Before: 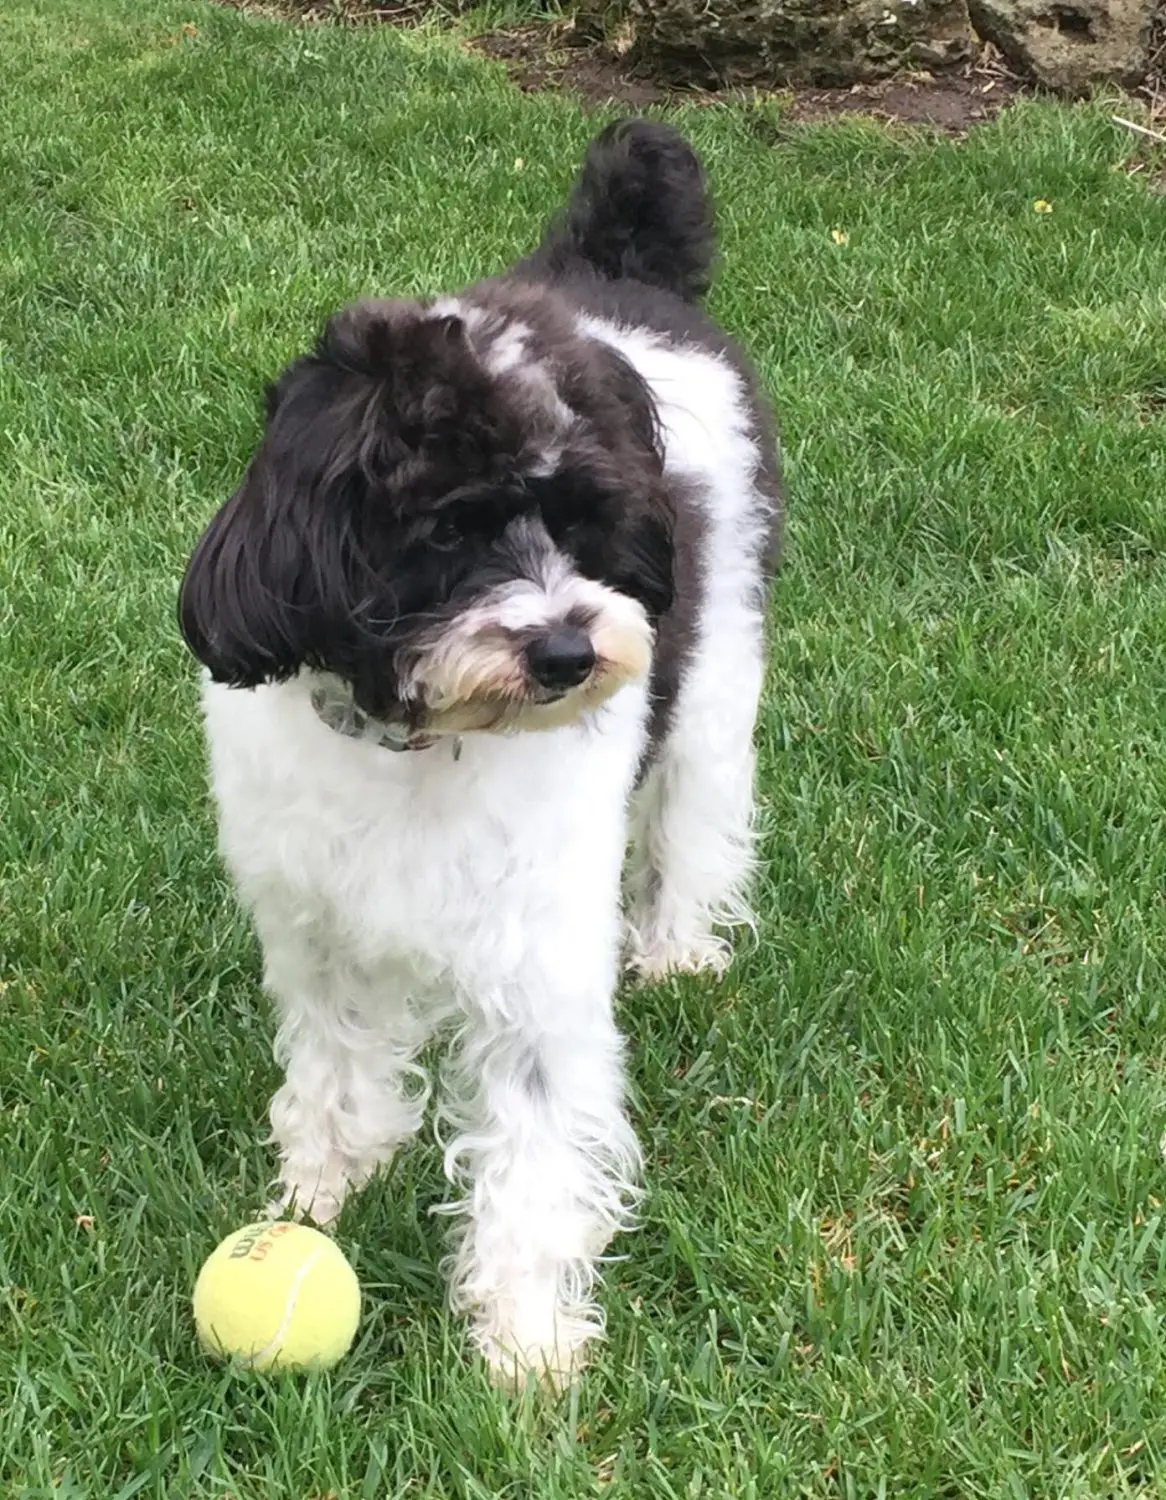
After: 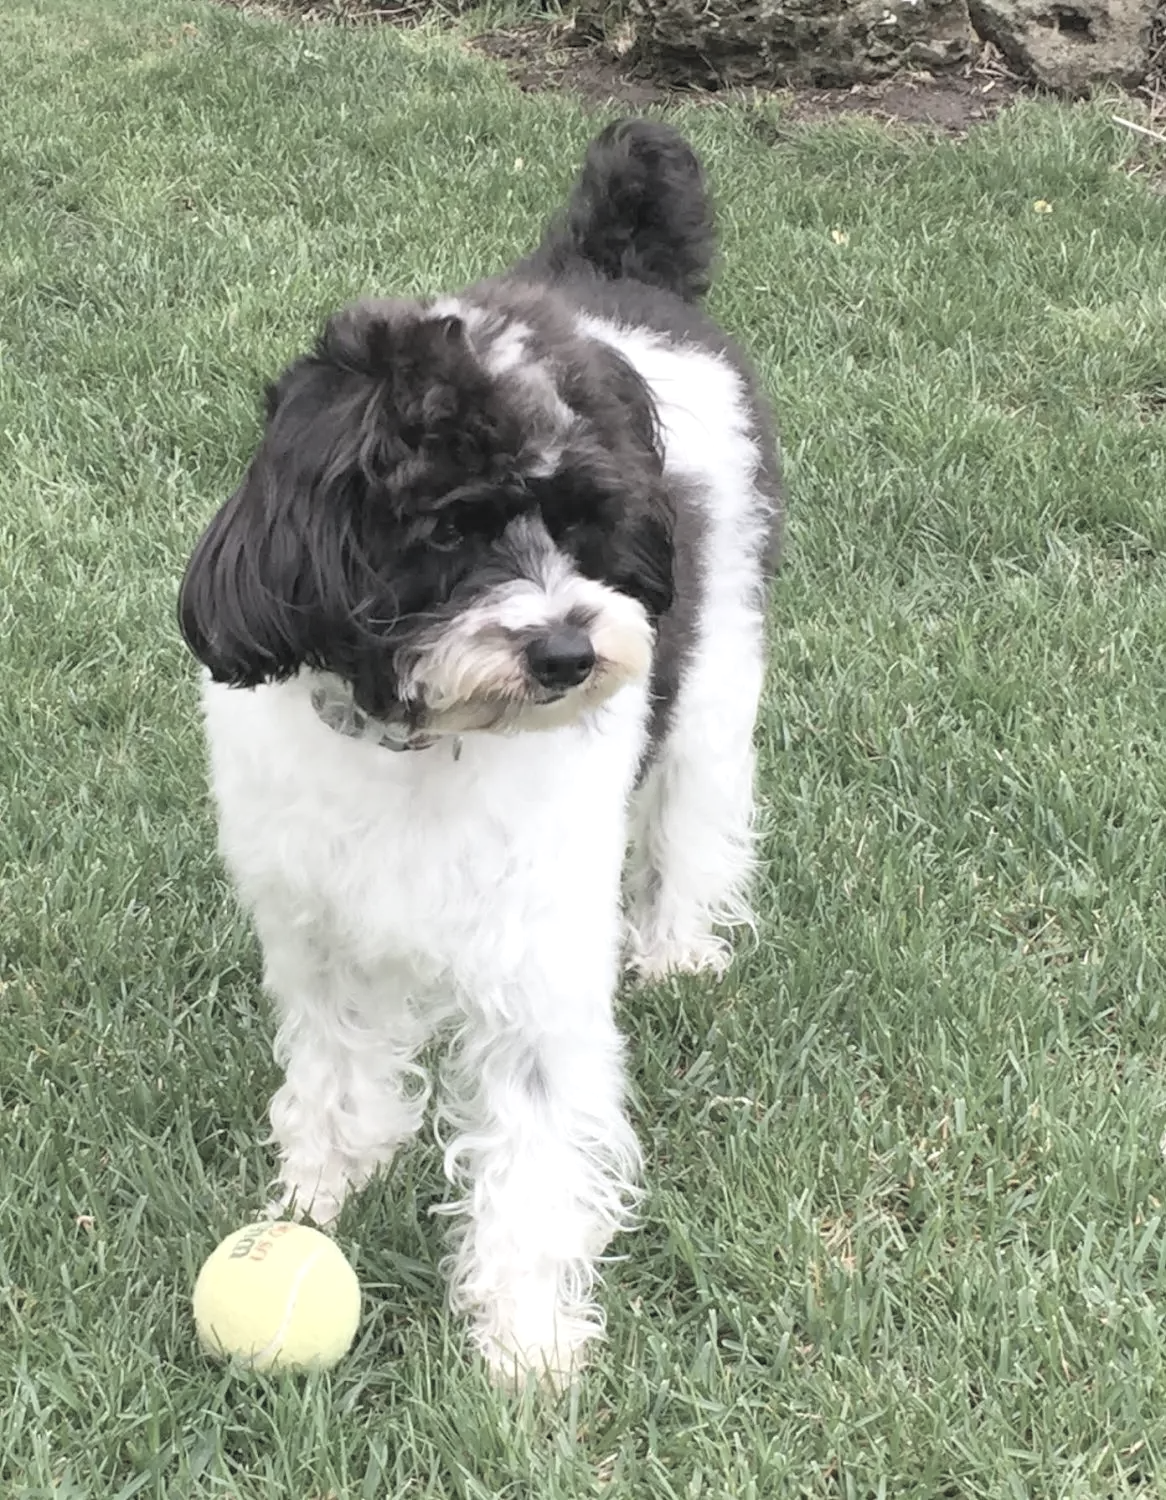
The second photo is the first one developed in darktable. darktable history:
levels: levels [0.026, 0.507, 0.987]
contrast brightness saturation: brightness 0.18, saturation -0.5
